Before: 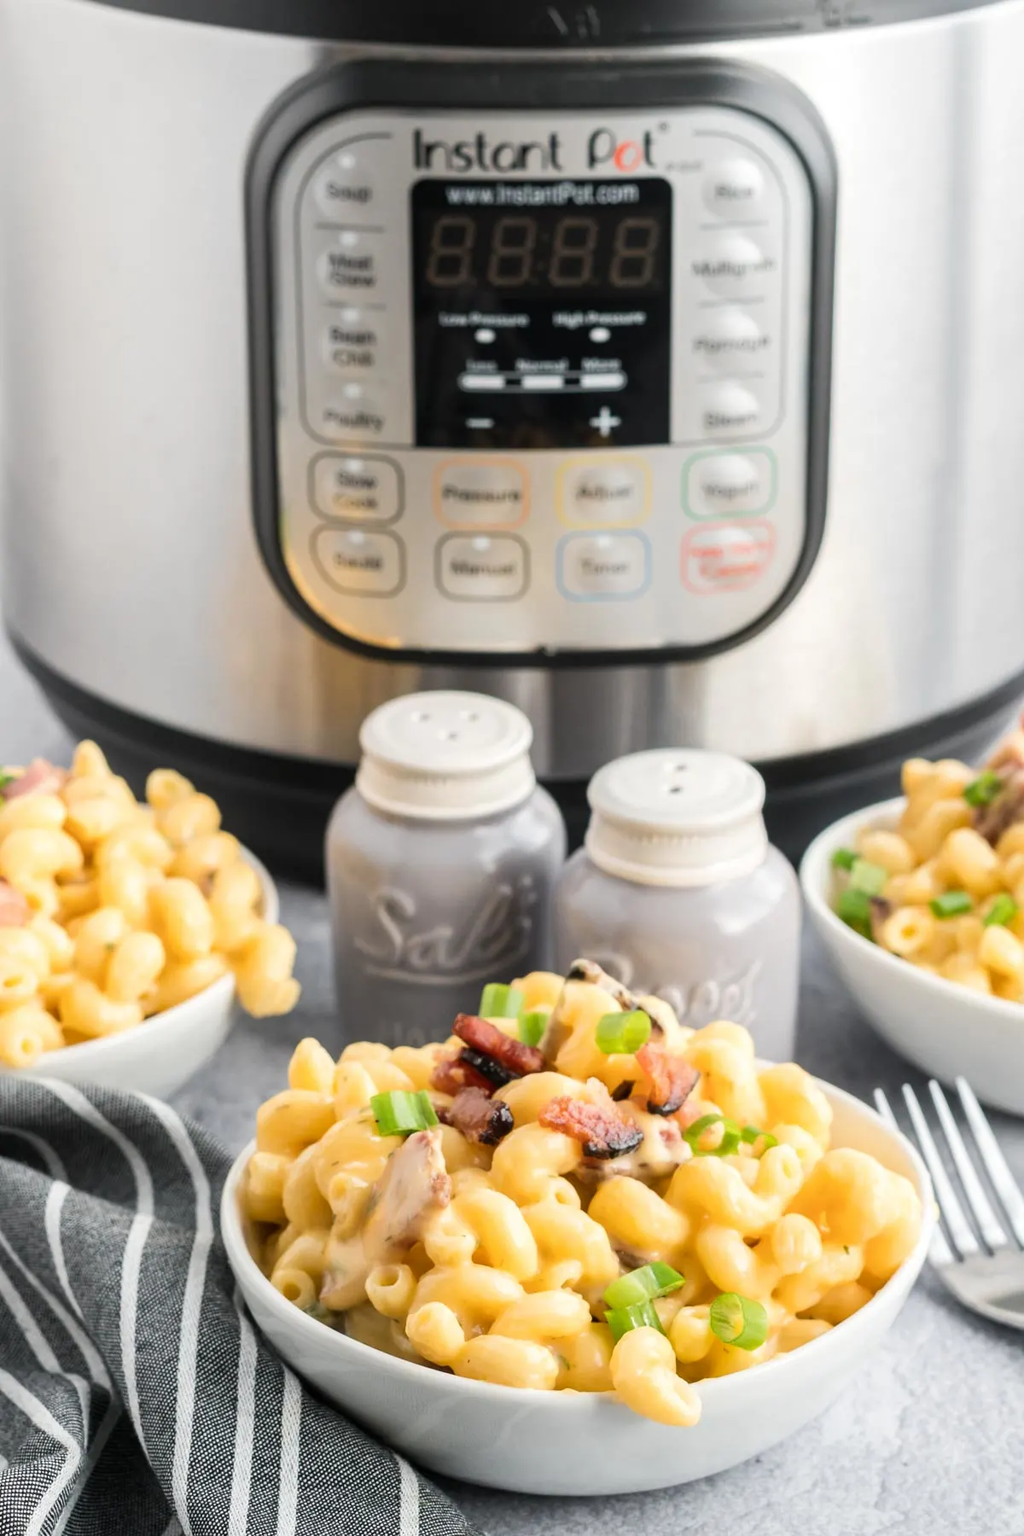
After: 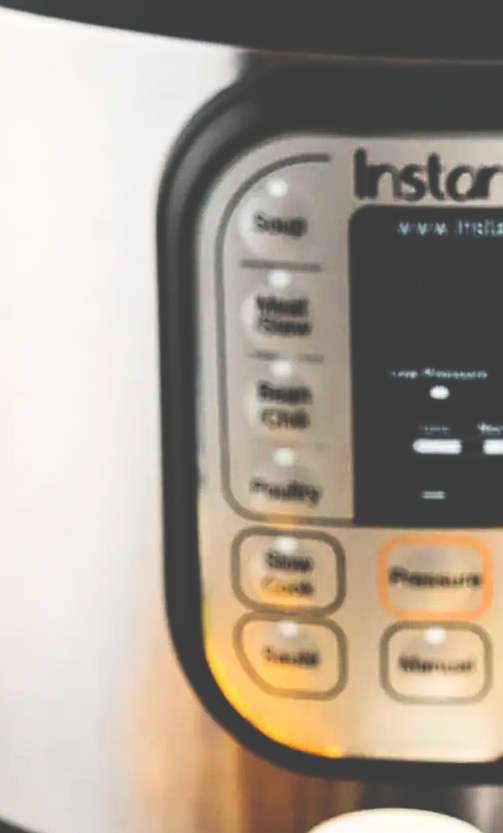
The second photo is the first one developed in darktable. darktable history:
contrast brightness saturation: contrast 0.2, brightness 0.16, saturation 0.22
sharpen: on, module defaults
base curve: curves: ch0 [(0, 0.036) (0.083, 0.04) (0.804, 1)], preserve colors none
crop and rotate: left 10.817%, top 0.062%, right 47.194%, bottom 53.626%
